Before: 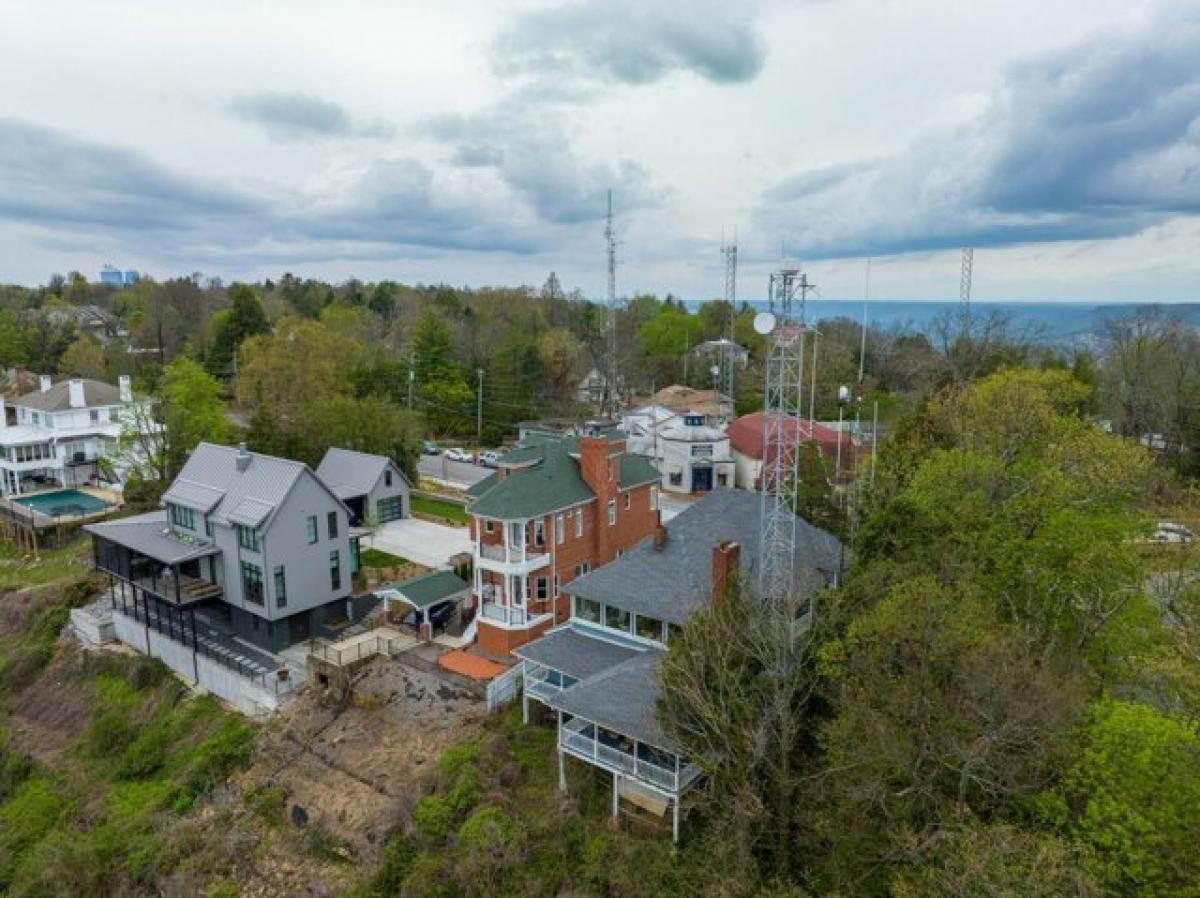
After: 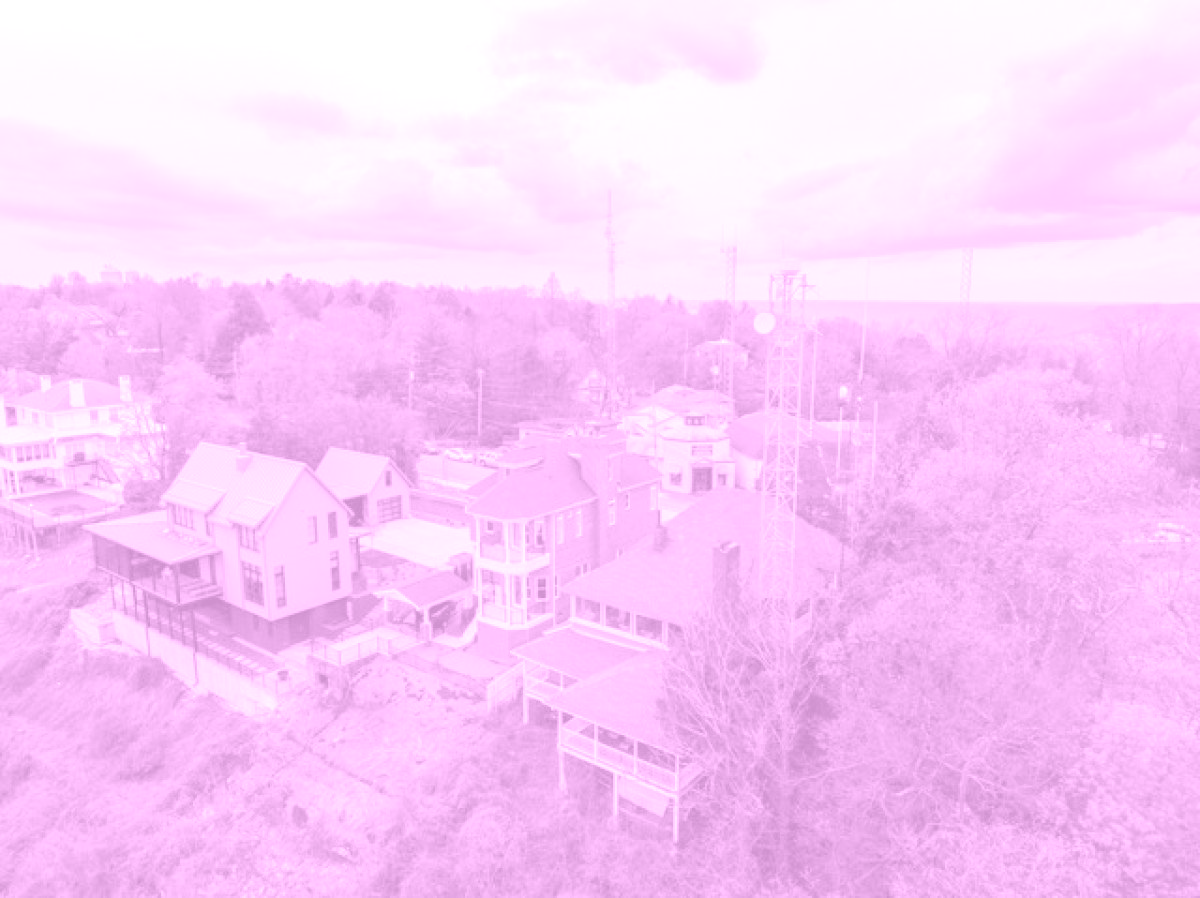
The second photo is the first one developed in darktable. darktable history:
exposure: black level correction 0, exposure 1.2 EV, compensate exposure bias true, compensate highlight preservation false
colorize: hue 331.2°, saturation 69%, source mix 30.28%, lightness 69.02%, version 1
